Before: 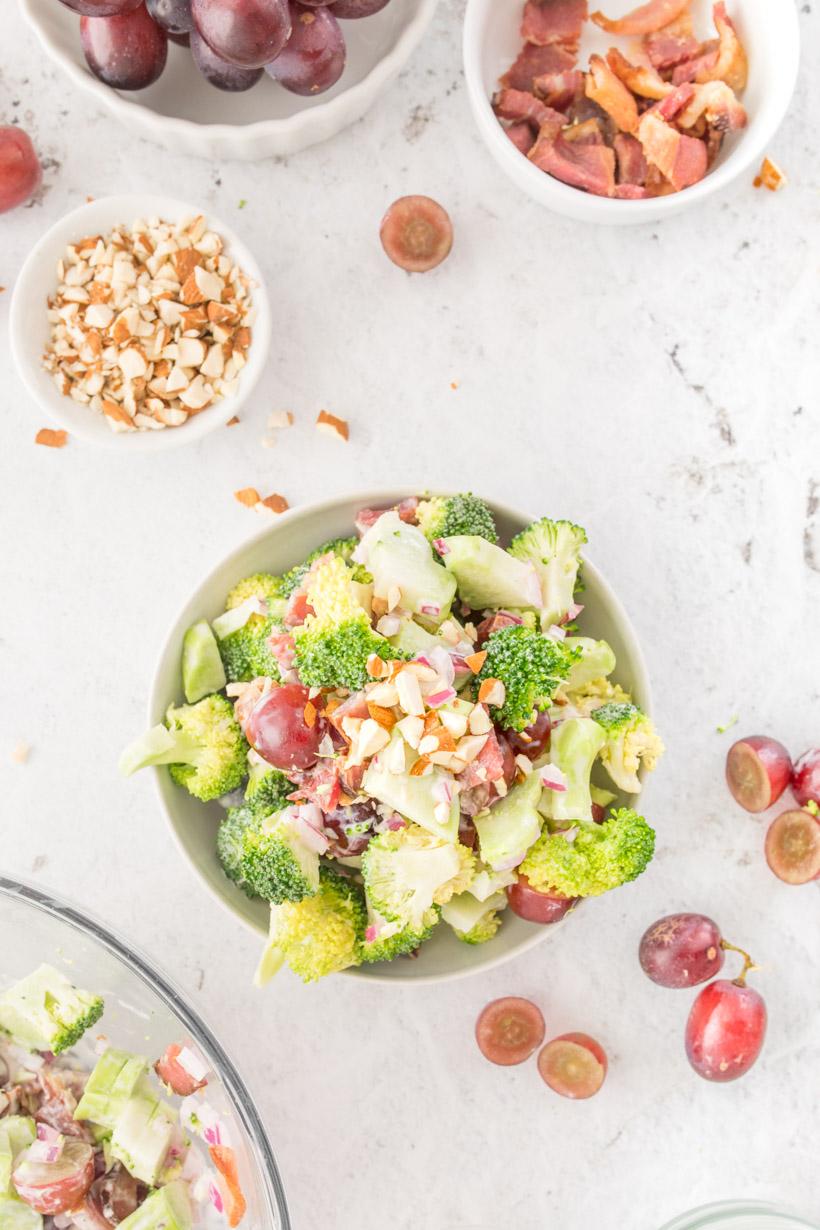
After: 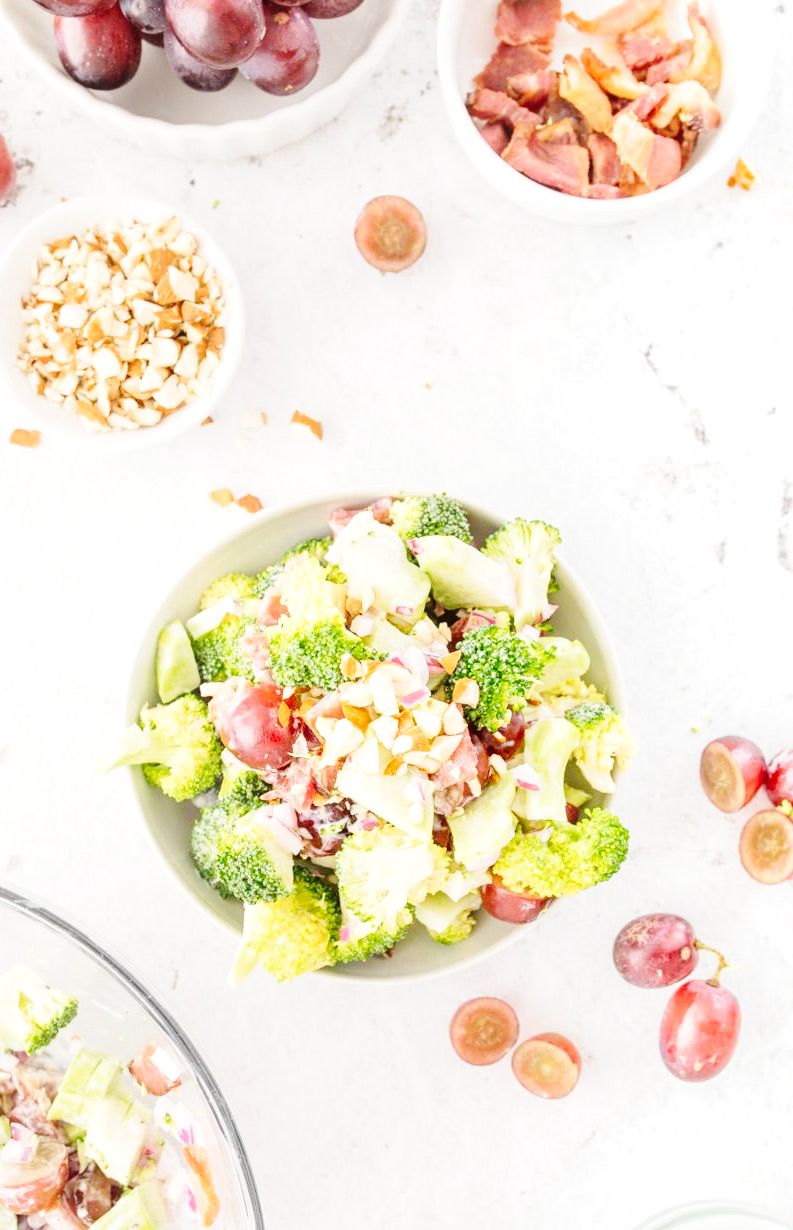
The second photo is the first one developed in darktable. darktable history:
base curve: curves: ch0 [(0, 0) (0.036, 0.025) (0.121, 0.166) (0.206, 0.329) (0.605, 0.79) (1, 1)], preserve colors none
contrast brightness saturation: saturation -0.05
exposure: exposure 0.2 EV, compensate highlight preservation false
crop and rotate: left 3.238%
